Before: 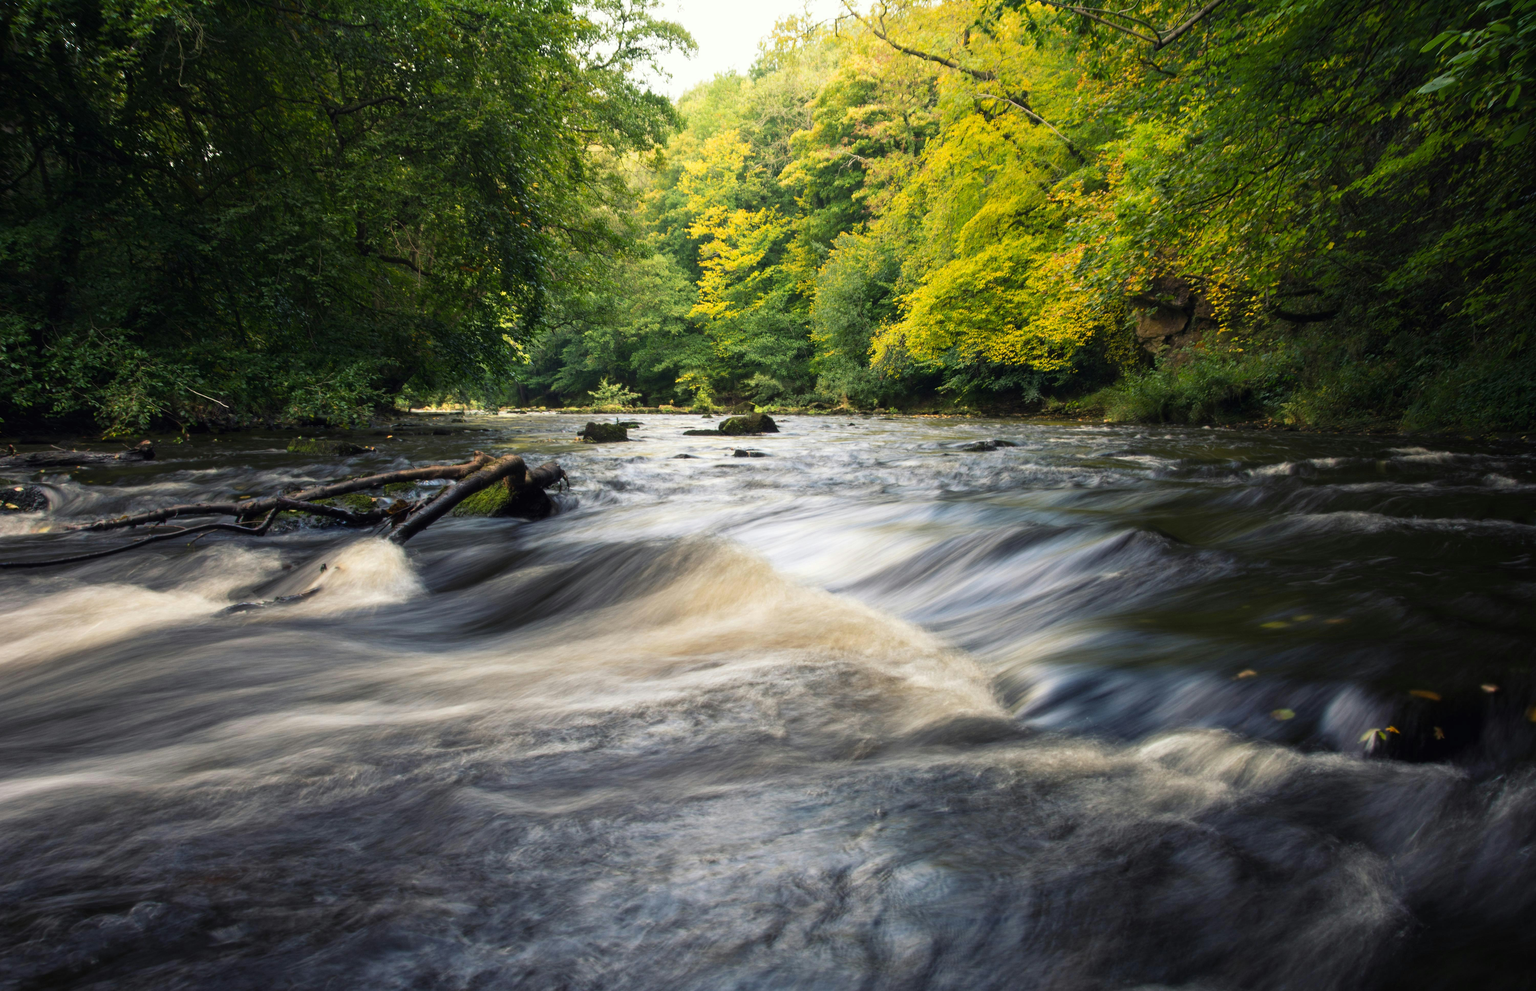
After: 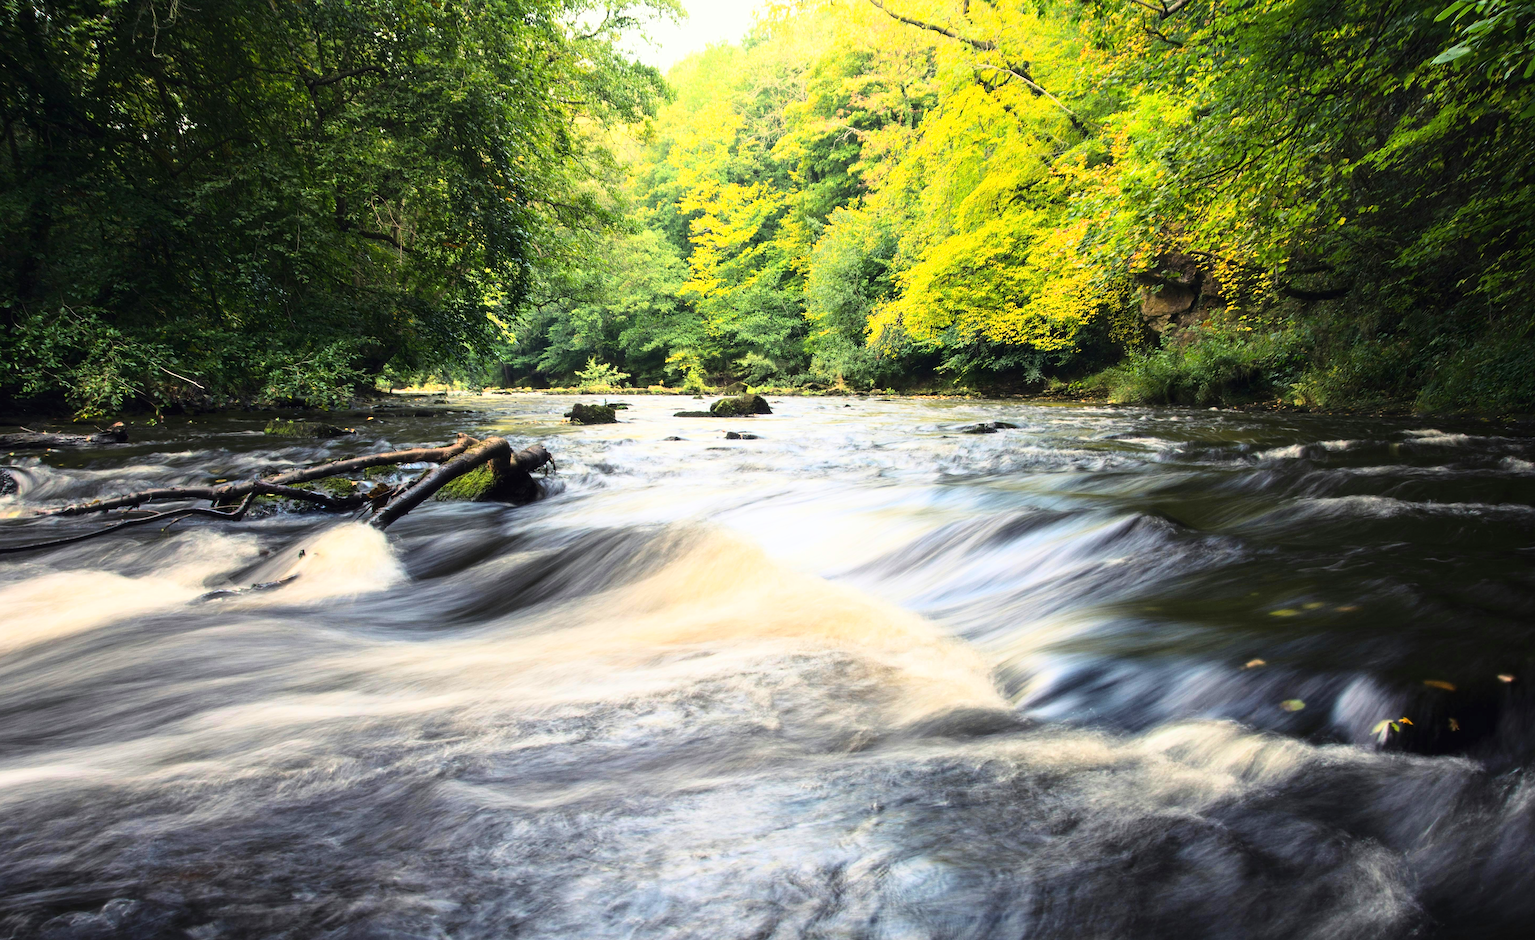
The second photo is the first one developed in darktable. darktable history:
base curve: curves: ch0 [(0, 0) (0.018, 0.026) (0.143, 0.37) (0.33, 0.731) (0.458, 0.853) (0.735, 0.965) (0.905, 0.986) (1, 1)], exposure shift 0.583
sharpen: on, module defaults
crop: left 2.055%, top 3.231%, right 1.1%, bottom 4.923%
